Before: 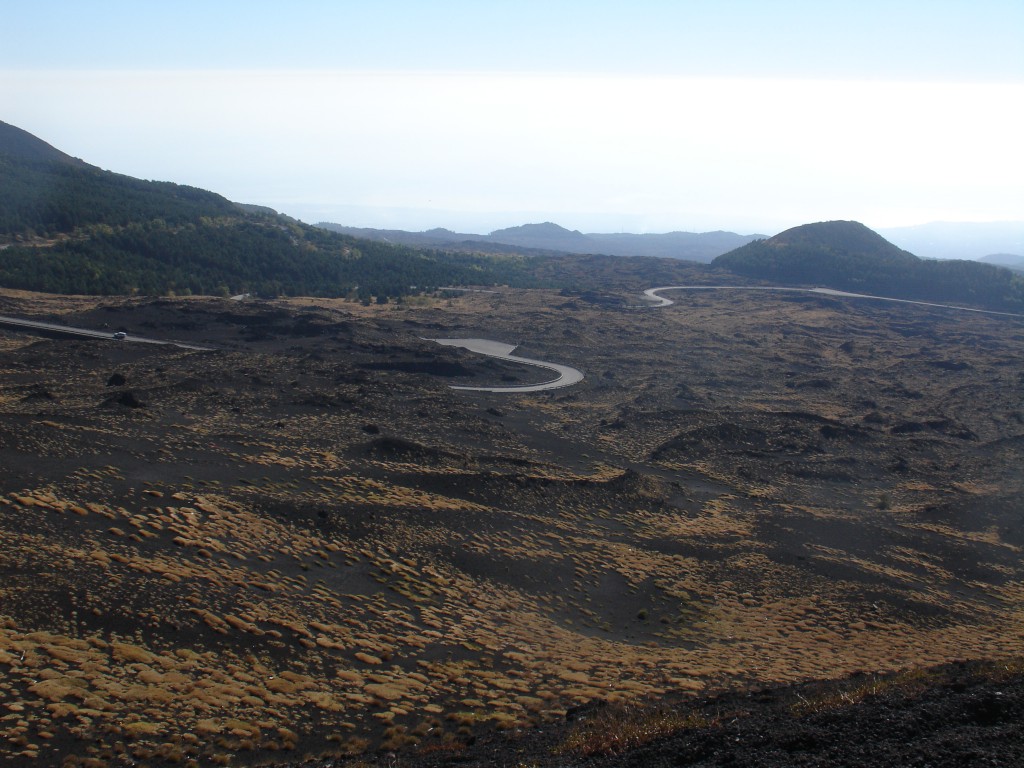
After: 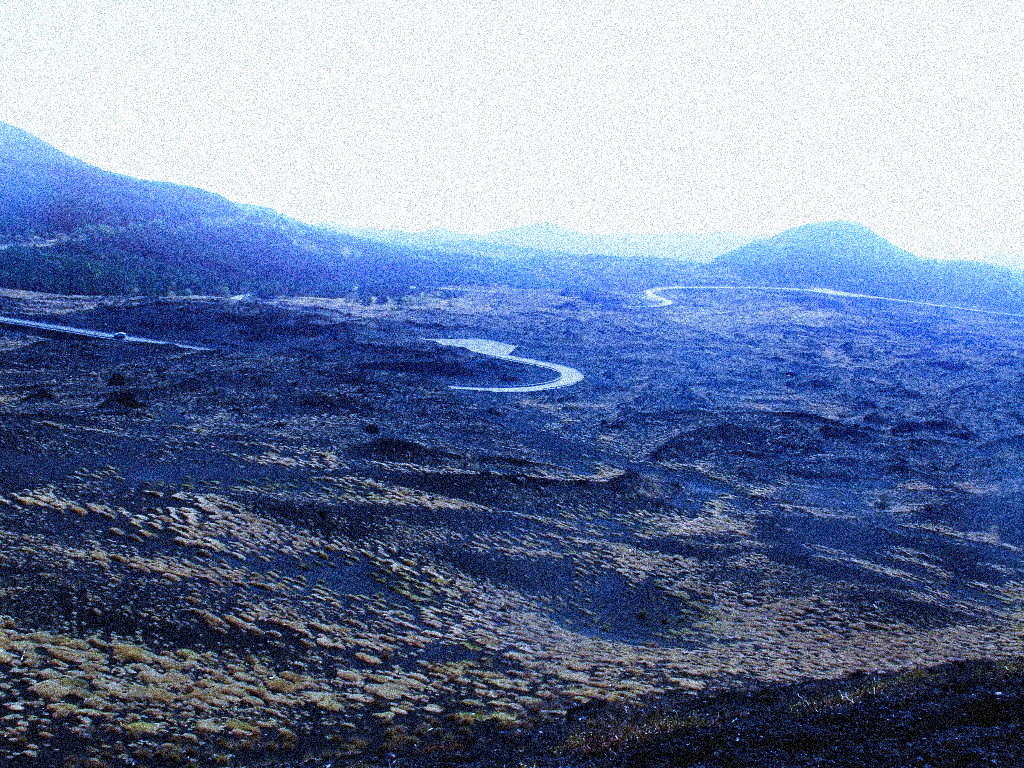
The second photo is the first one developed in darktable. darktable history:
white balance: red 0.766, blue 1.537
grain: coarseness 3.75 ISO, strength 100%, mid-tones bias 0%
bloom: size 15%, threshold 97%, strength 7%
base curve: curves: ch0 [(0, 0) (0.007, 0.004) (0.027, 0.03) (0.046, 0.07) (0.207, 0.54) (0.442, 0.872) (0.673, 0.972) (1, 1)], preserve colors none
